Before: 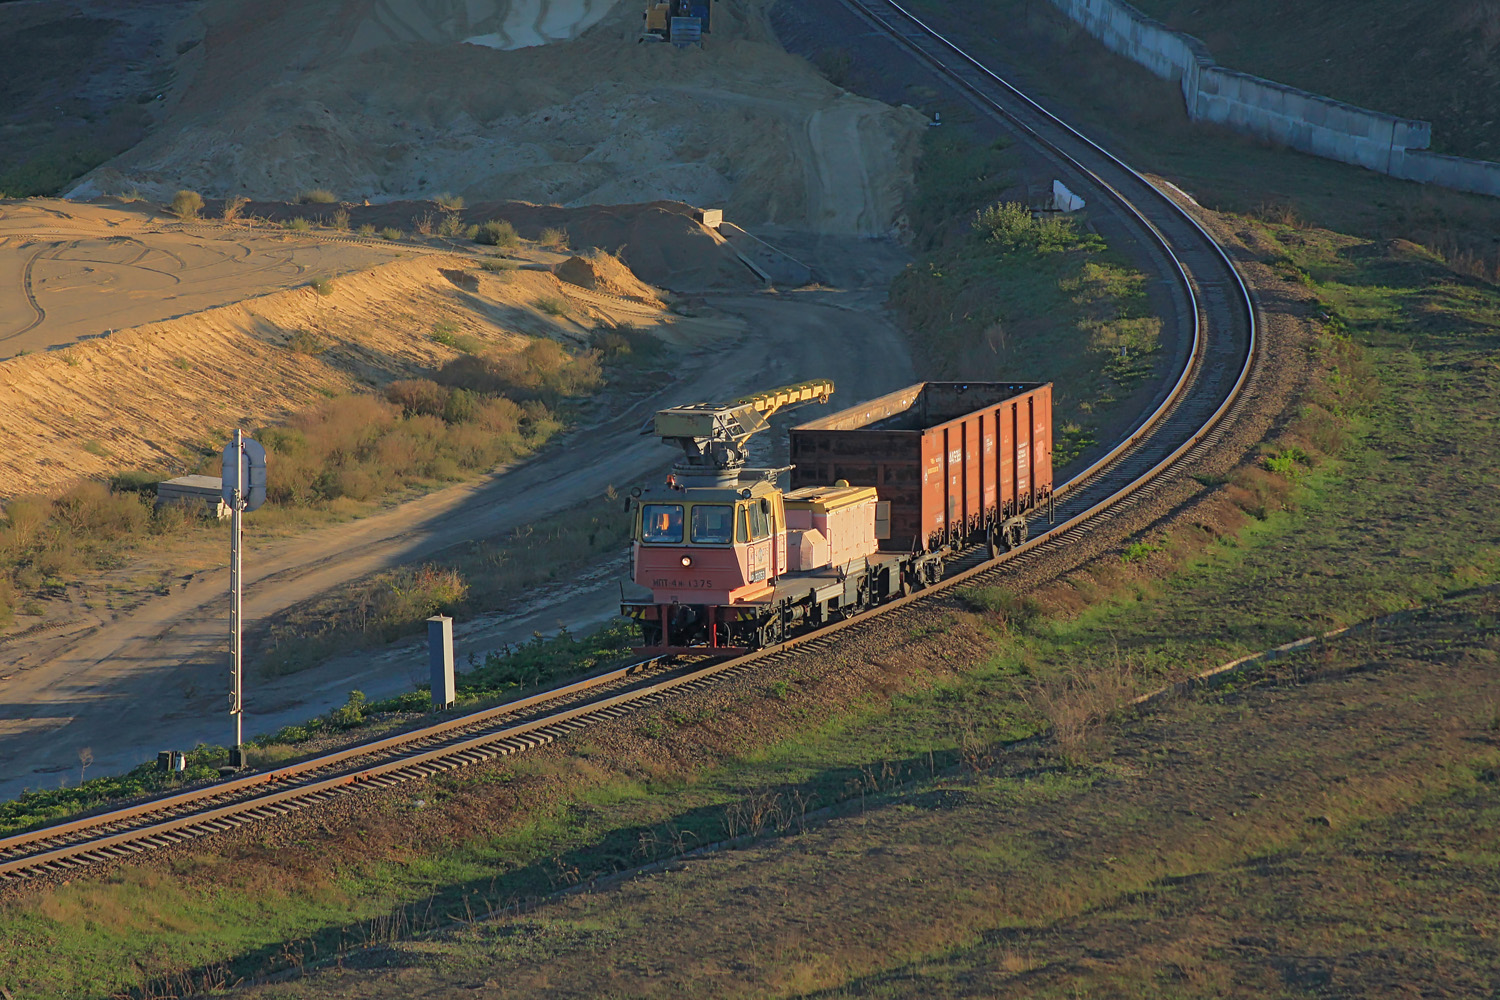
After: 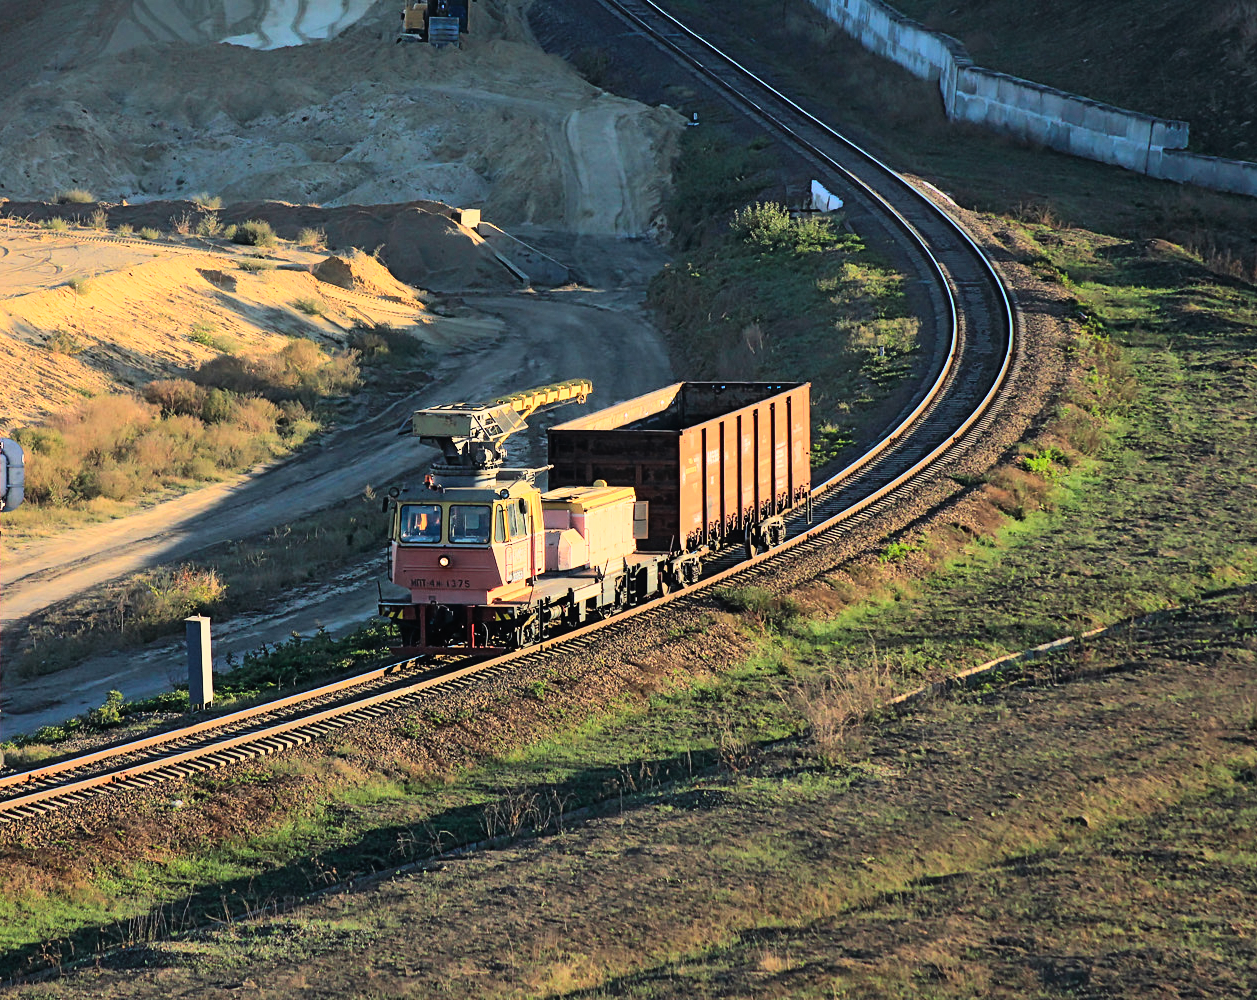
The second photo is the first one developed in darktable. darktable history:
crop: left 16.145%
rgb curve: curves: ch0 [(0, 0) (0.21, 0.15) (0.24, 0.21) (0.5, 0.75) (0.75, 0.96) (0.89, 0.99) (1, 1)]; ch1 [(0, 0.02) (0.21, 0.13) (0.25, 0.2) (0.5, 0.67) (0.75, 0.9) (0.89, 0.97) (1, 1)]; ch2 [(0, 0.02) (0.21, 0.13) (0.25, 0.2) (0.5, 0.67) (0.75, 0.9) (0.89, 0.97) (1, 1)], compensate middle gray true
contrast brightness saturation: contrast -0.02, brightness -0.01, saturation 0.03
